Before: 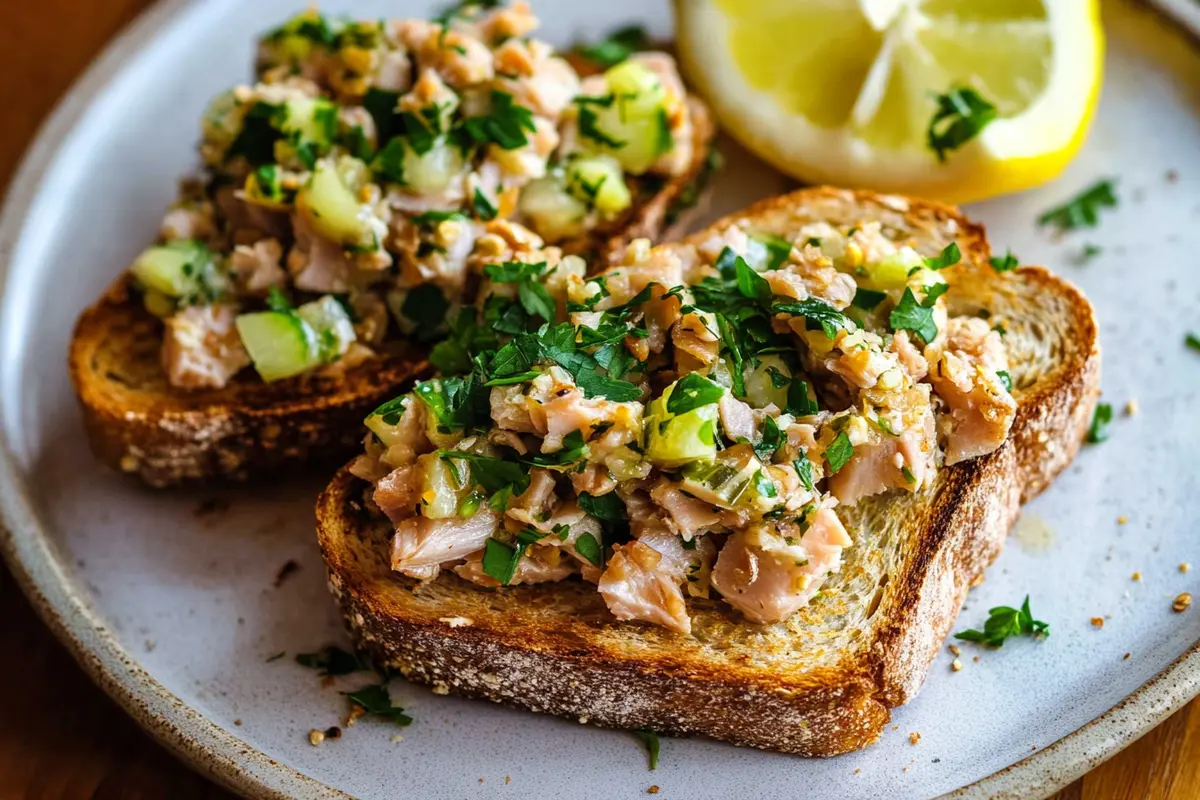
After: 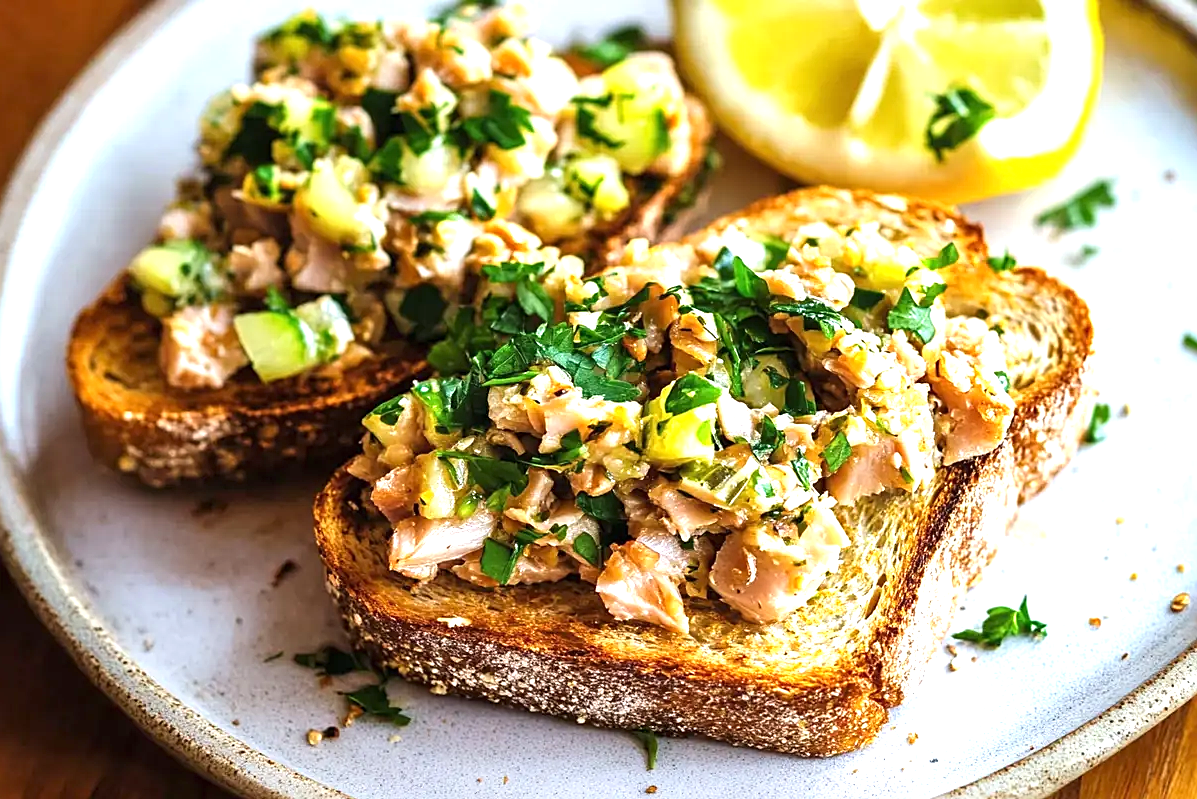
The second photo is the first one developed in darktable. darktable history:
crop and rotate: left 0.173%, bottom 0.01%
sharpen: amount 0.47
exposure: black level correction 0, exposure 1 EV, compensate exposure bias true, compensate highlight preservation false
